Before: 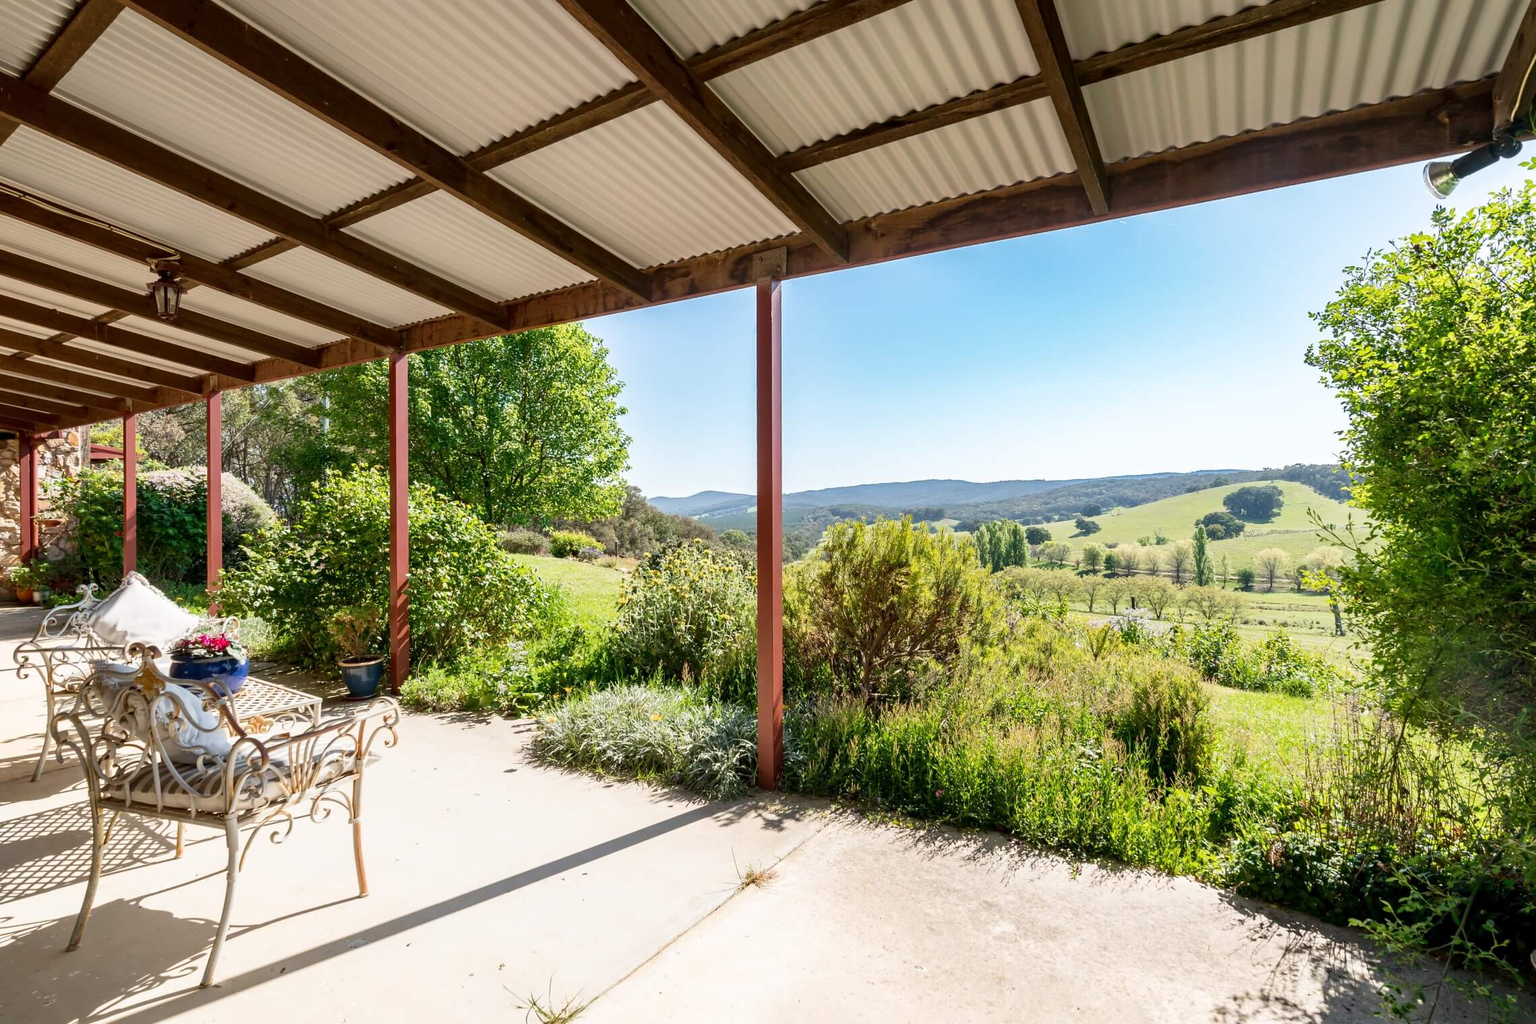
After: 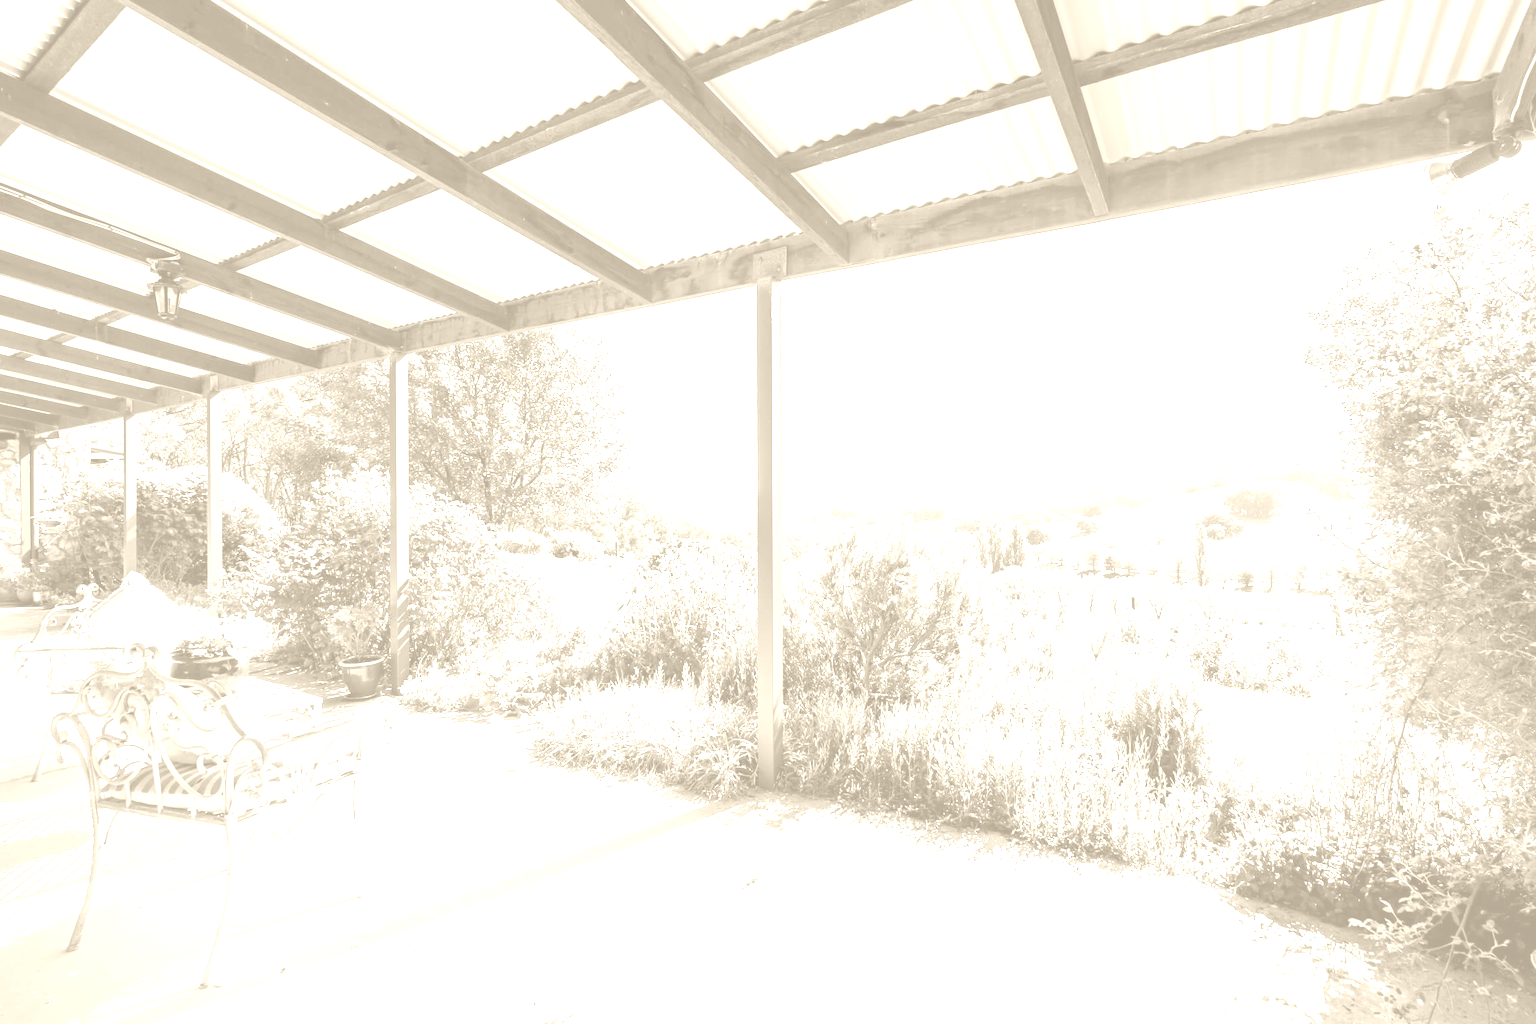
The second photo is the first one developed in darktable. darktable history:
color balance rgb: linear chroma grading › global chroma 15%, perceptual saturation grading › global saturation 30%
exposure: black level correction -0.002, exposure 1.115 EV, compensate highlight preservation false
colorize: hue 36°, saturation 71%, lightness 80.79%
